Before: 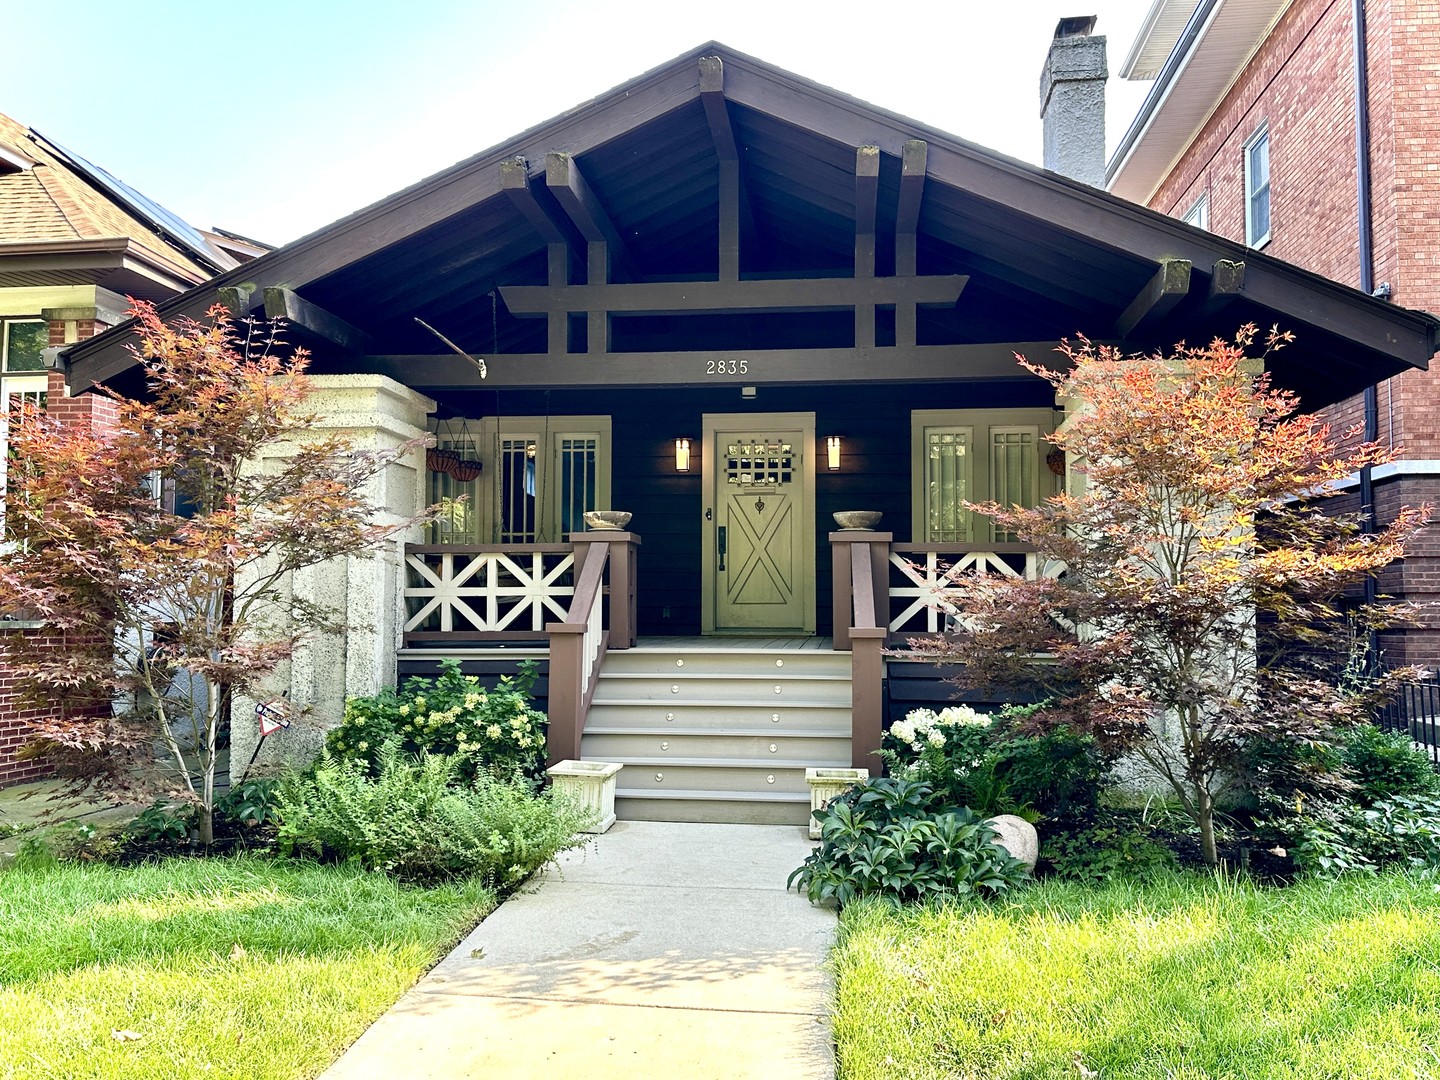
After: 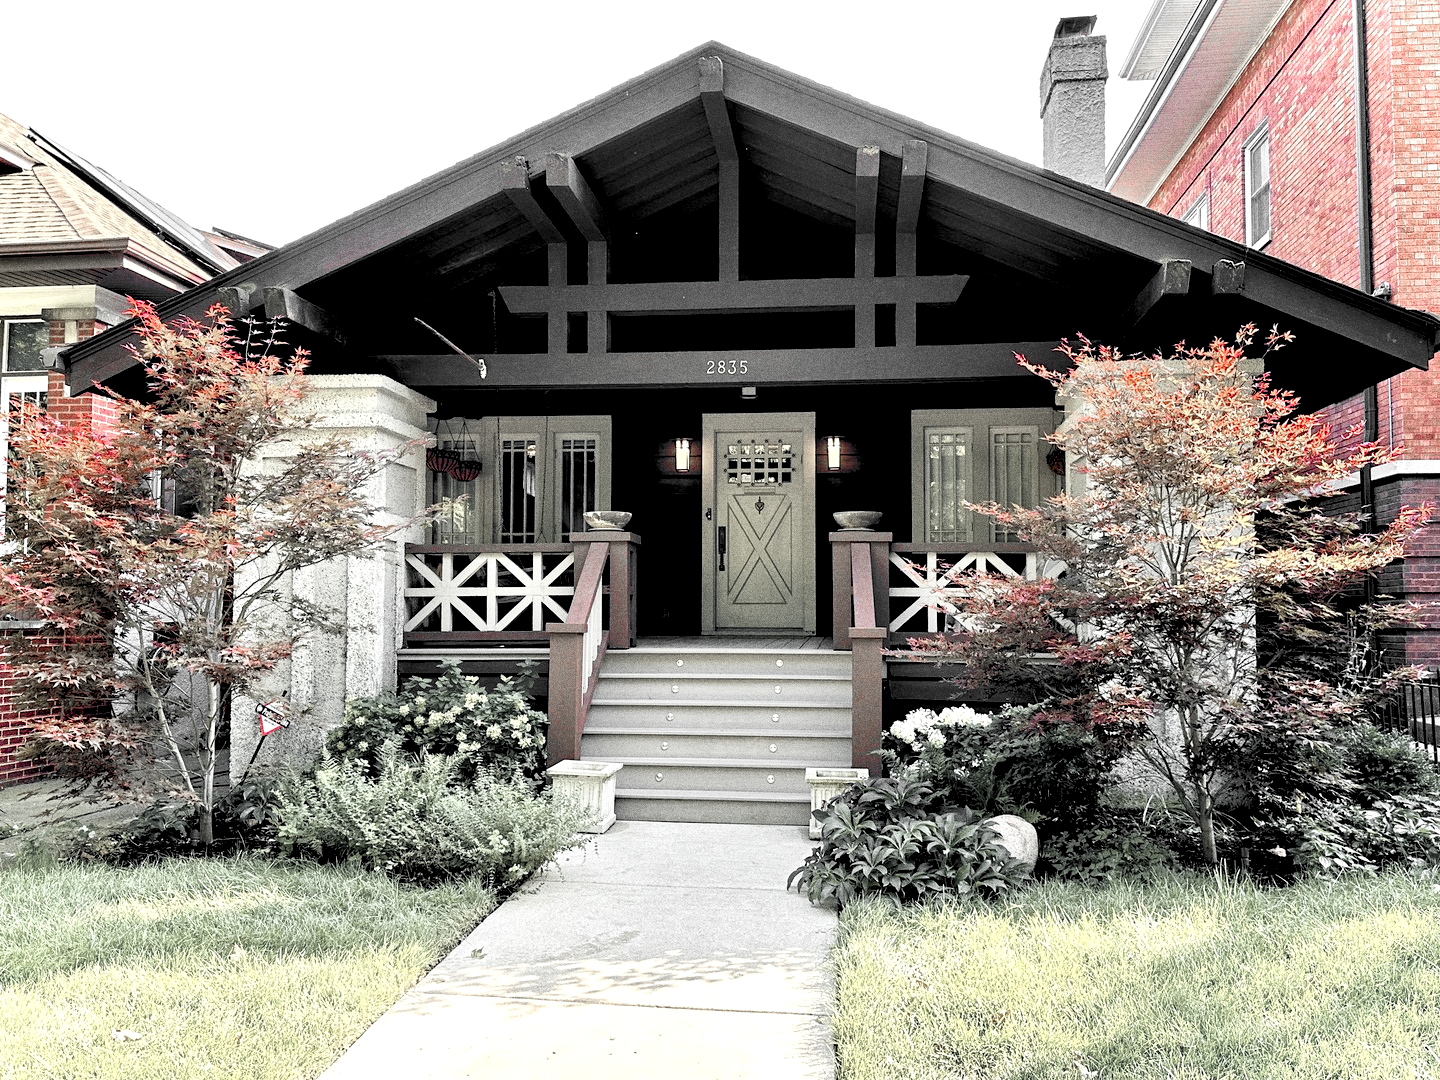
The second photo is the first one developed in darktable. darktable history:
rgb levels: levels [[0.013, 0.434, 0.89], [0, 0.5, 1], [0, 0.5, 1]]
grain: coarseness 0.09 ISO, strength 40%
color zones: curves: ch1 [(0, 0.831) (0.08, 0.771) (0.157, 0.268) (0.241, 0.207) (0.562, -0.005) (0.714, -0.013) (0.876, 0.01) (1, 0.831)]
